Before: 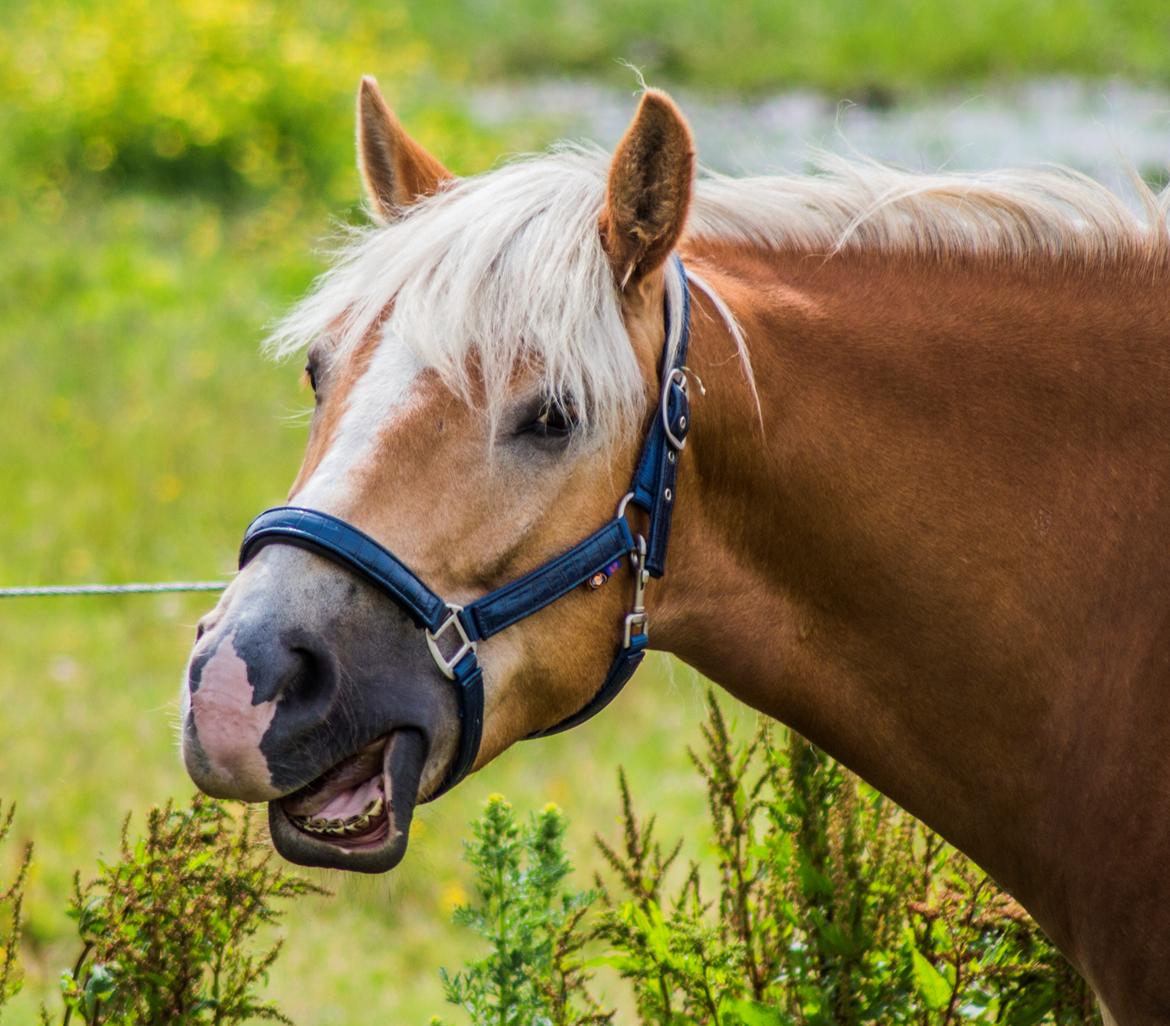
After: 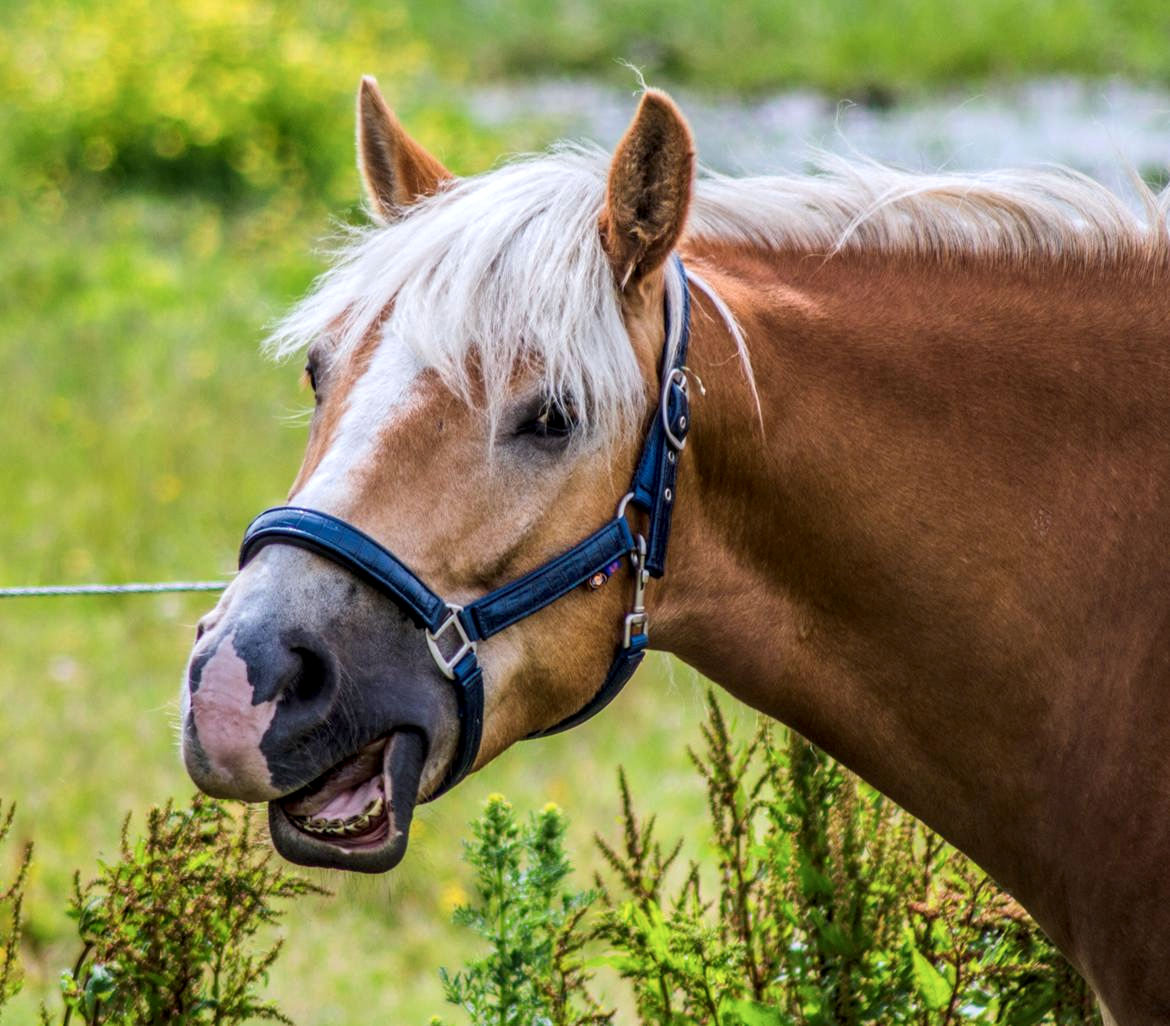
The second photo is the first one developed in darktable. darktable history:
color calibration: illuminant as shot in camera, x 0.358, y 0.373, temperature 4628.91 K, saturation algorithm version 1 (2020)
local contrast: detail 130%
